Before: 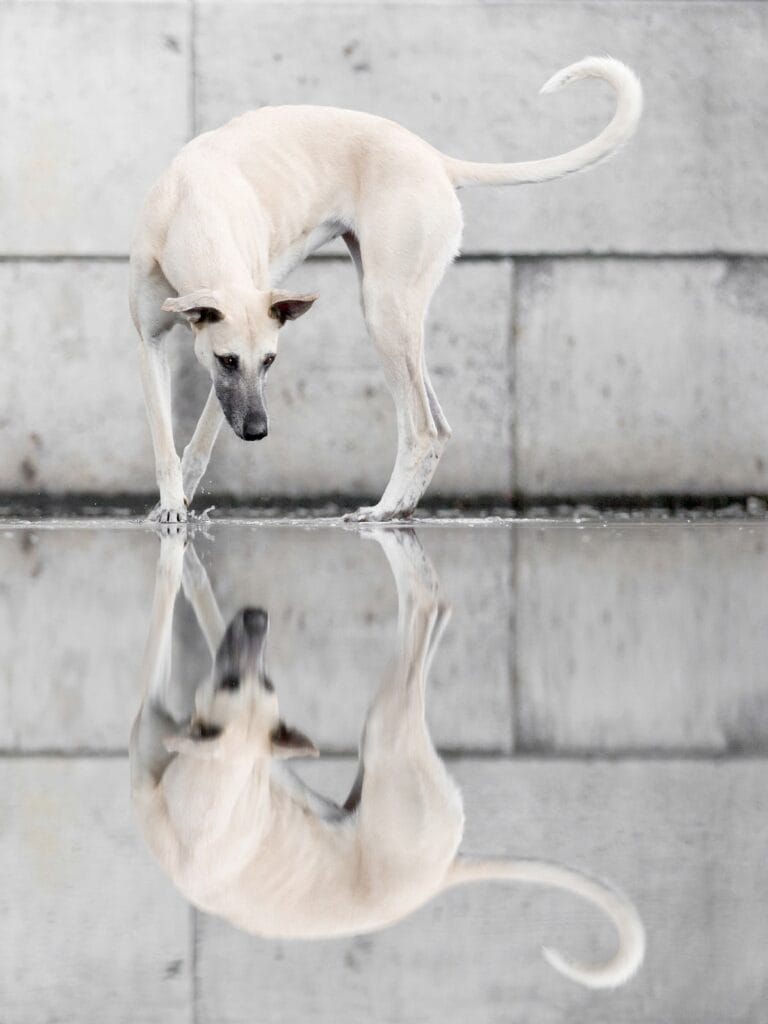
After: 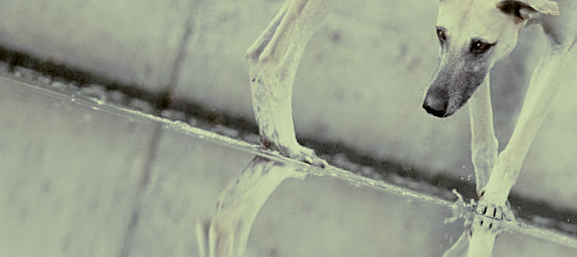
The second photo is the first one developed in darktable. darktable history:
sharpen: on, module defaults
color balance: lift [1.004, 1.002, 1.002, 0.998], gamma [1, 1.007, 1.002, 0.993], gain [1, 0.977, 1.013, 1.023], contrast -3.64%
split-toning: shadows › hue 290.82°, shadows › saturation 0.34, highlights › saturation 0.38, balance 0, compress 50%
crop and rotate: angle 16.12°, top 30.835%, bottom 35.653%
filmic rgb: middle gray luminance 18.42%, black relative exposure -10.5 EV, white relative exposure 3.4 EV, threshold 6 EV, target black luminance 0%, hardness 6.03, latitude 99%, contrast 0.847, shadows ↔ highlights balance 0.505%, add noise in highlights 0, preserve chrominance max RGB, color science v3 (2019), use custom middle-gray values true, iterations of high-quality reconstruction 0, contrast in highlights soft, enable highlight reconstruction true
